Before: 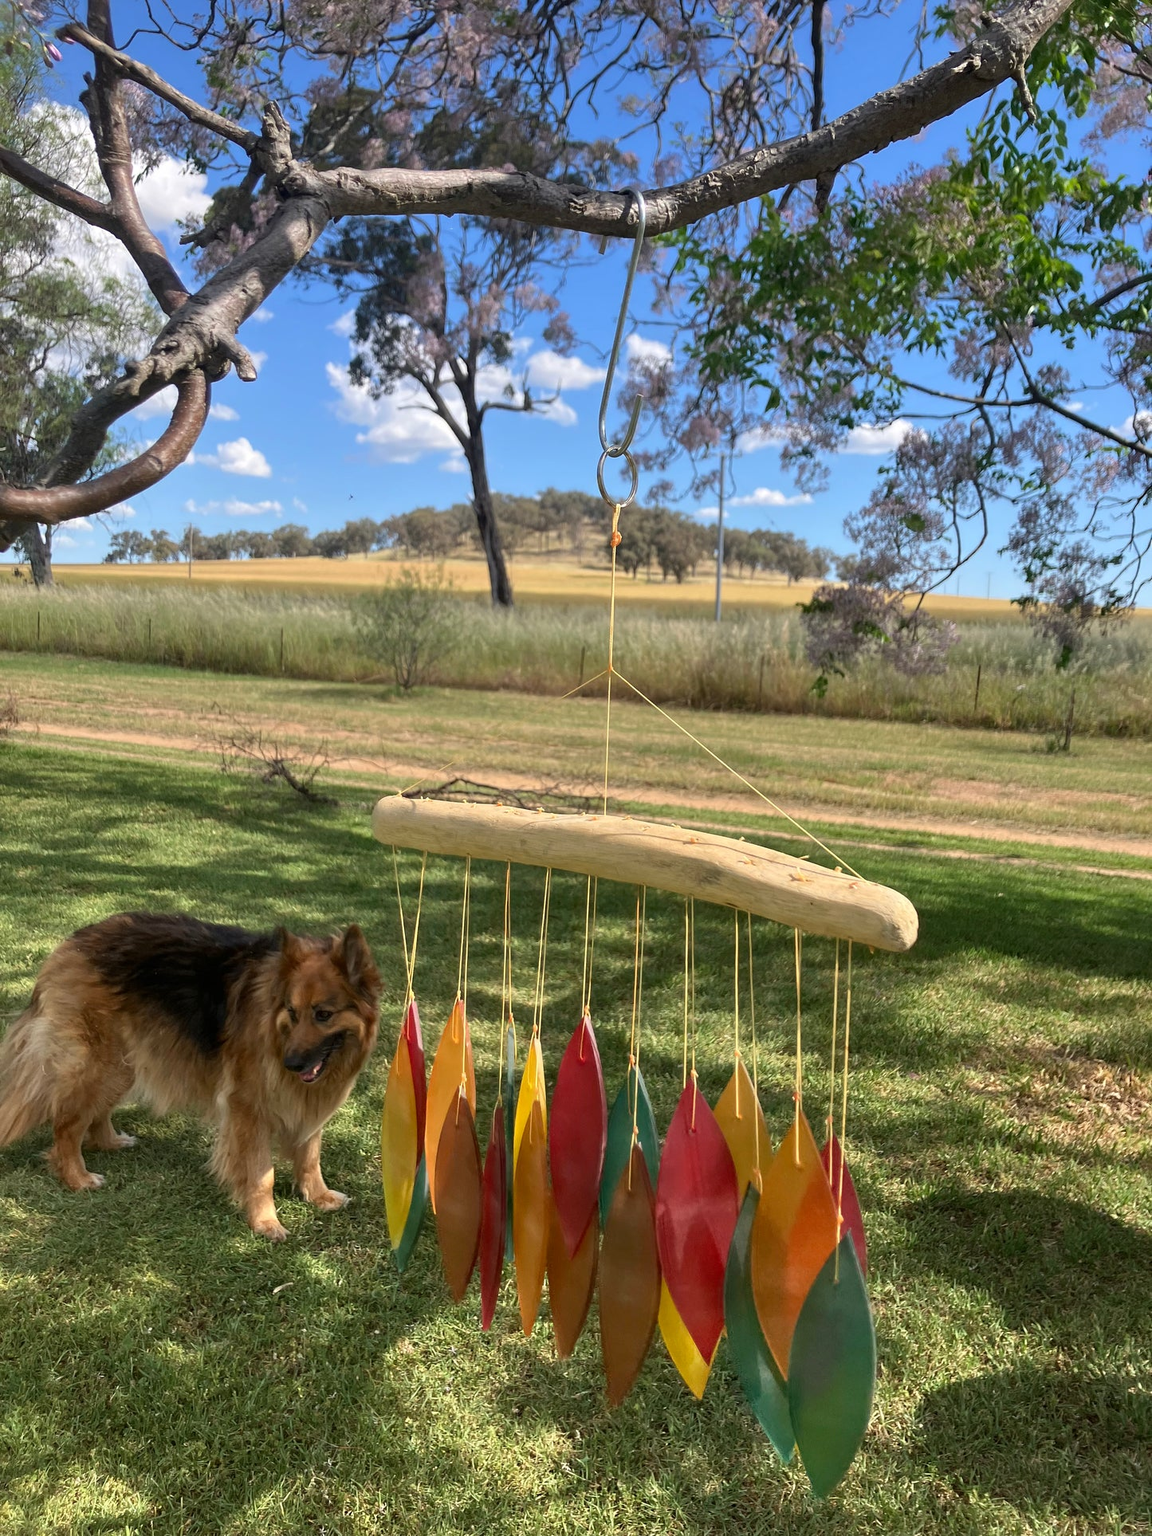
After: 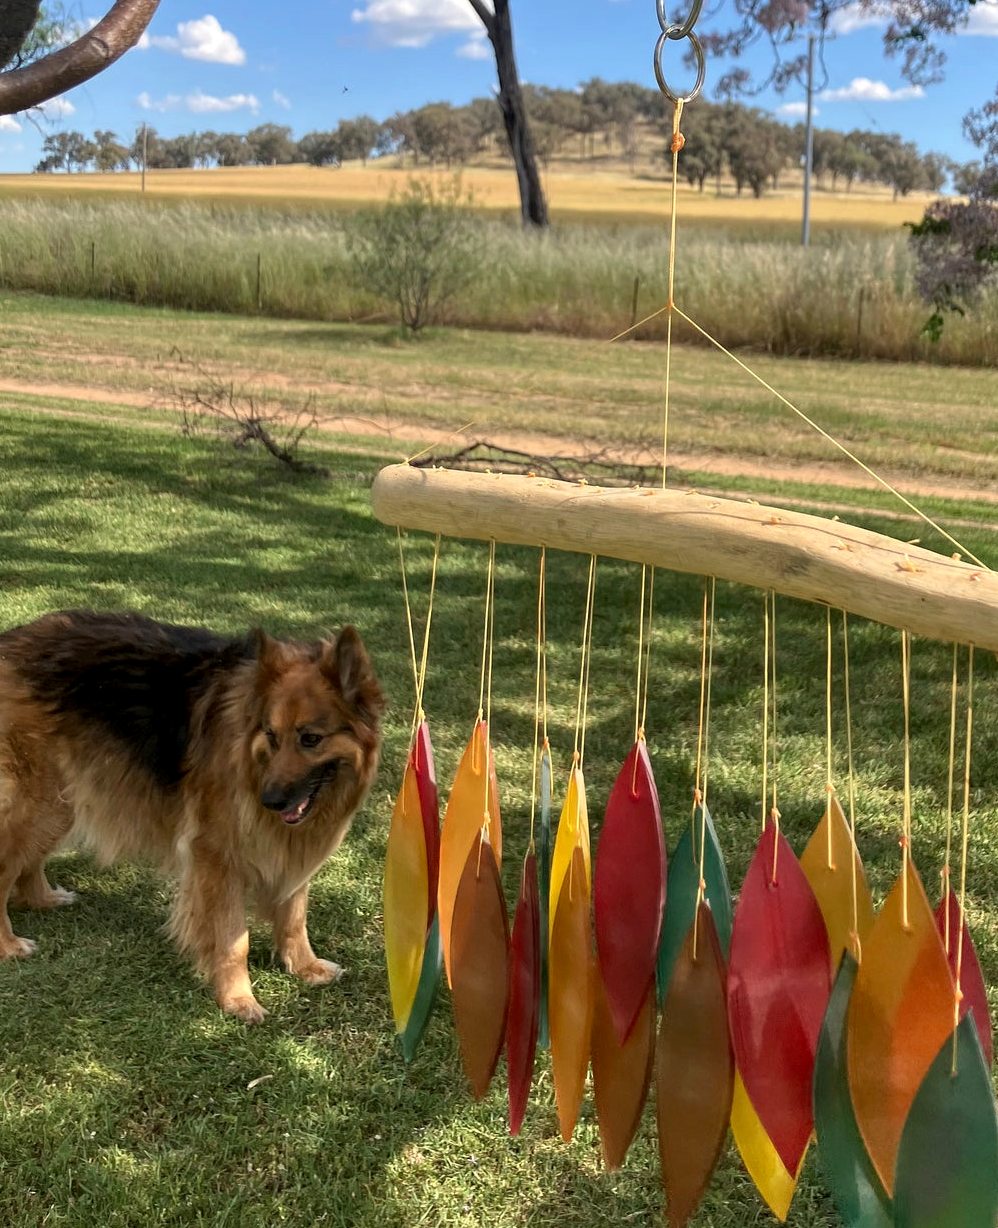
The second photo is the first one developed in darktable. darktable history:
local contrast: highlights 100%, shadows 102%, detail 120%, midtone range 0.2
color calibration: x 0.342, y 0.355, temperature 5135.33 K, gamut compression 0.994
exposure: compensate highlight preservation false
crop: left 6.578%, top 27.745%, right 24.317%, bottom 8.514%
